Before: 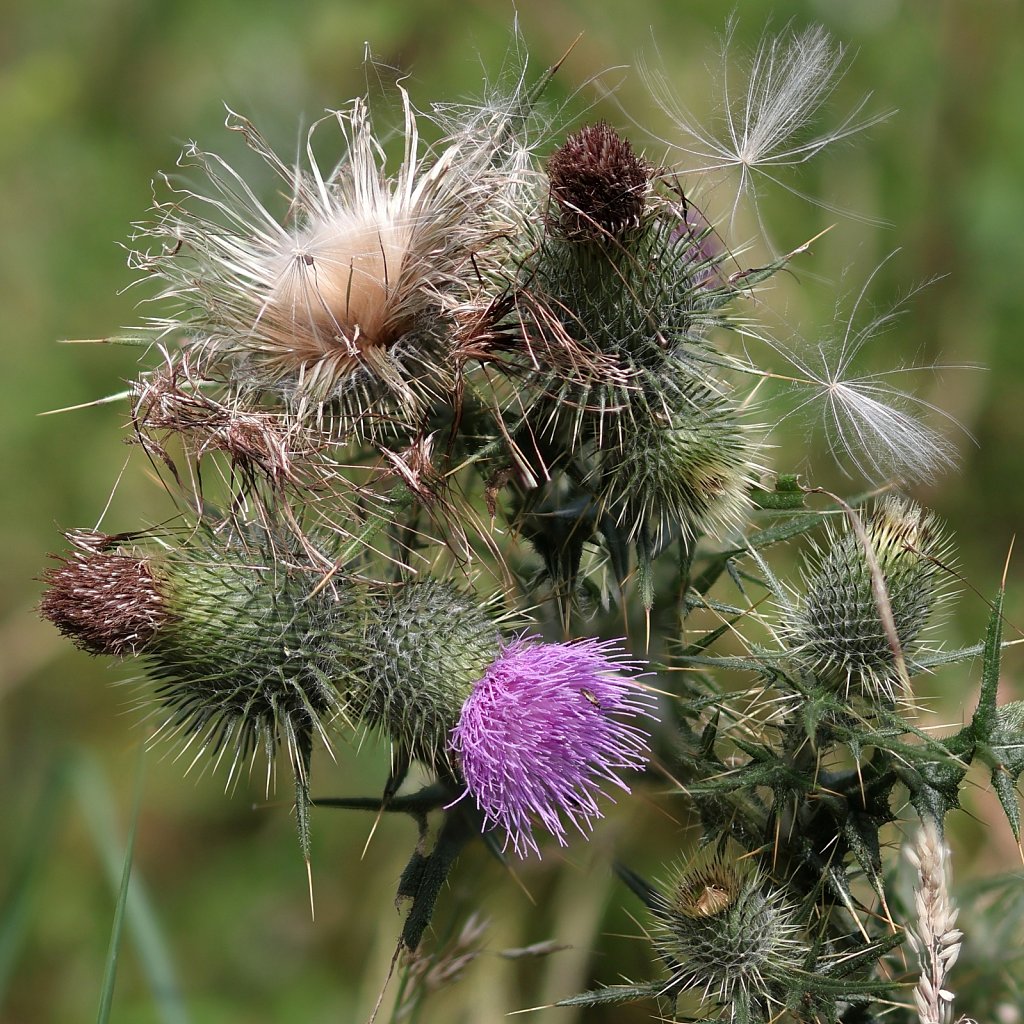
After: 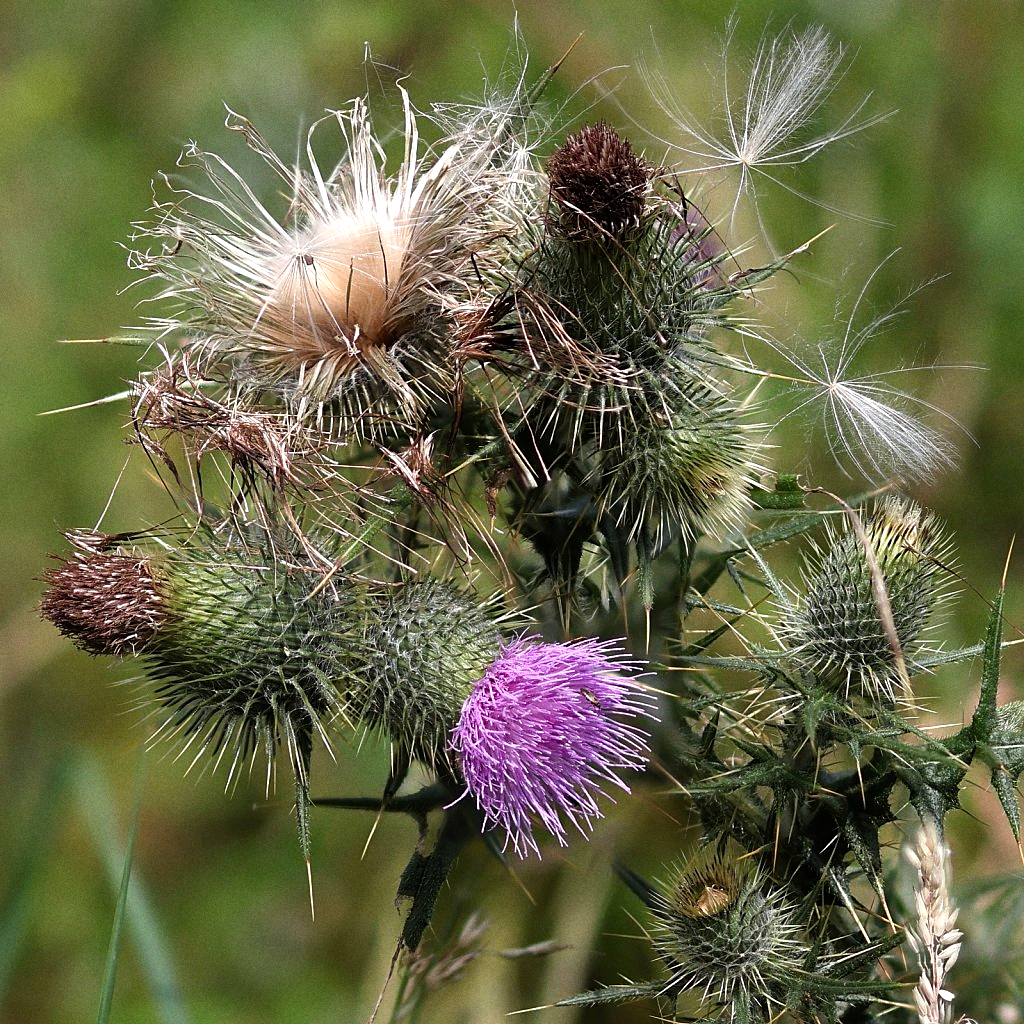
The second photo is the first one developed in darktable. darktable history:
tone equalizer: on, module defaults
grain: coarseness 0.09 ISO
color balance rgb: linear chroma grading › global chroma 10%, global vibrance 10%, contrast 15%, saturation formula JzAzBz (2021)
sharpen: amount 0.2
